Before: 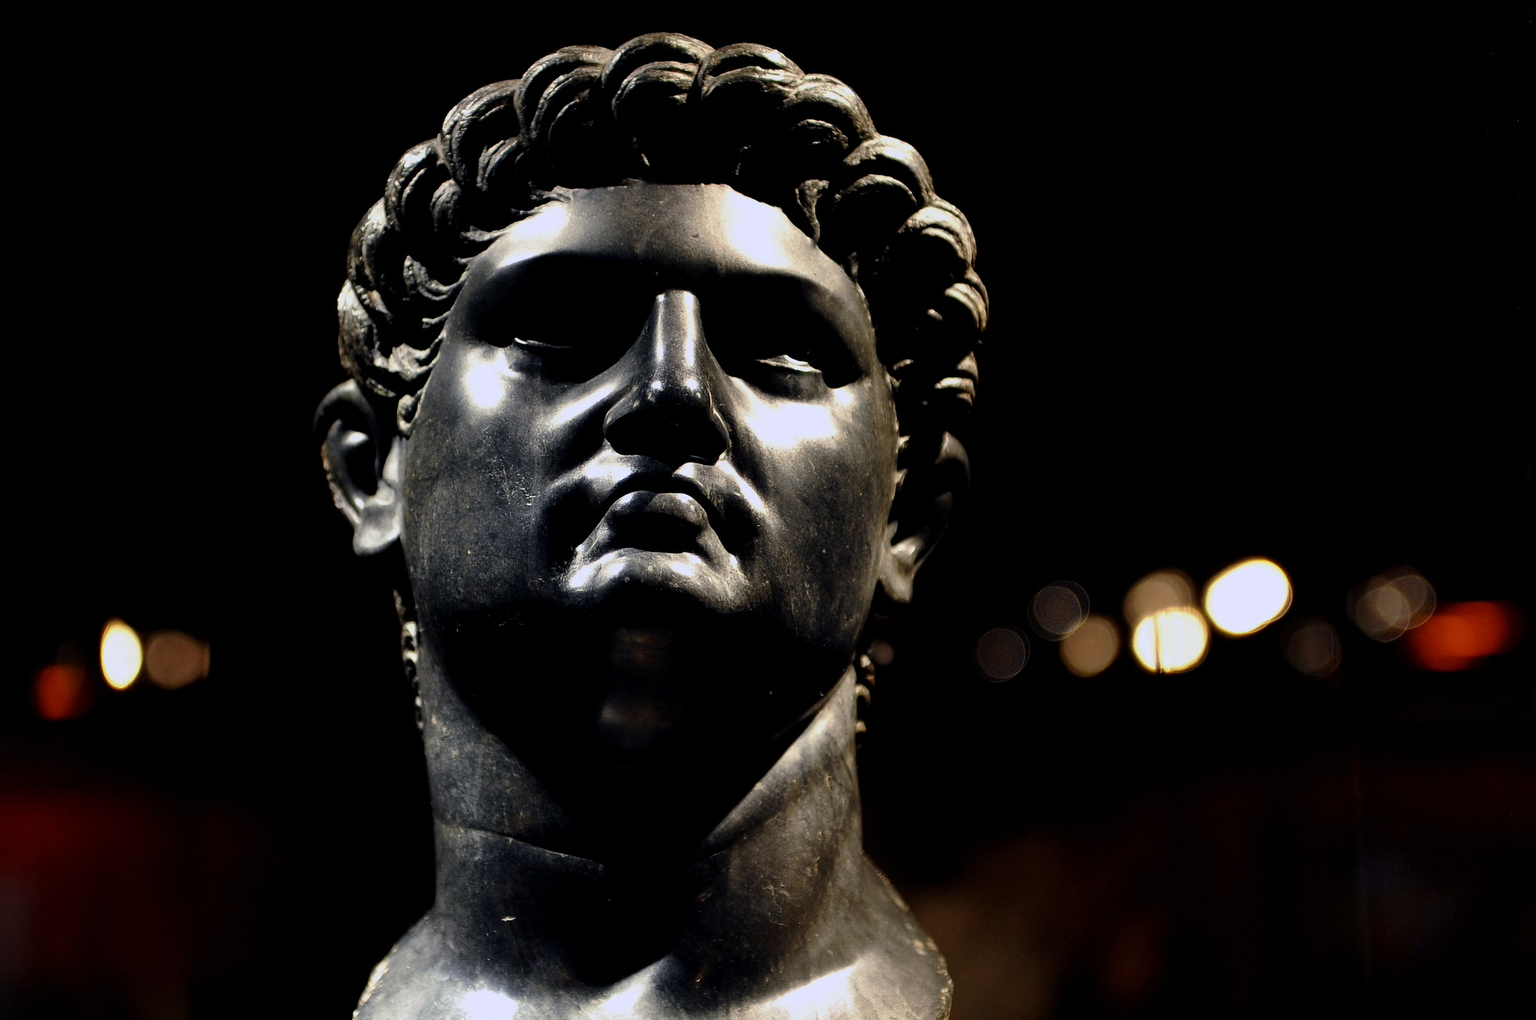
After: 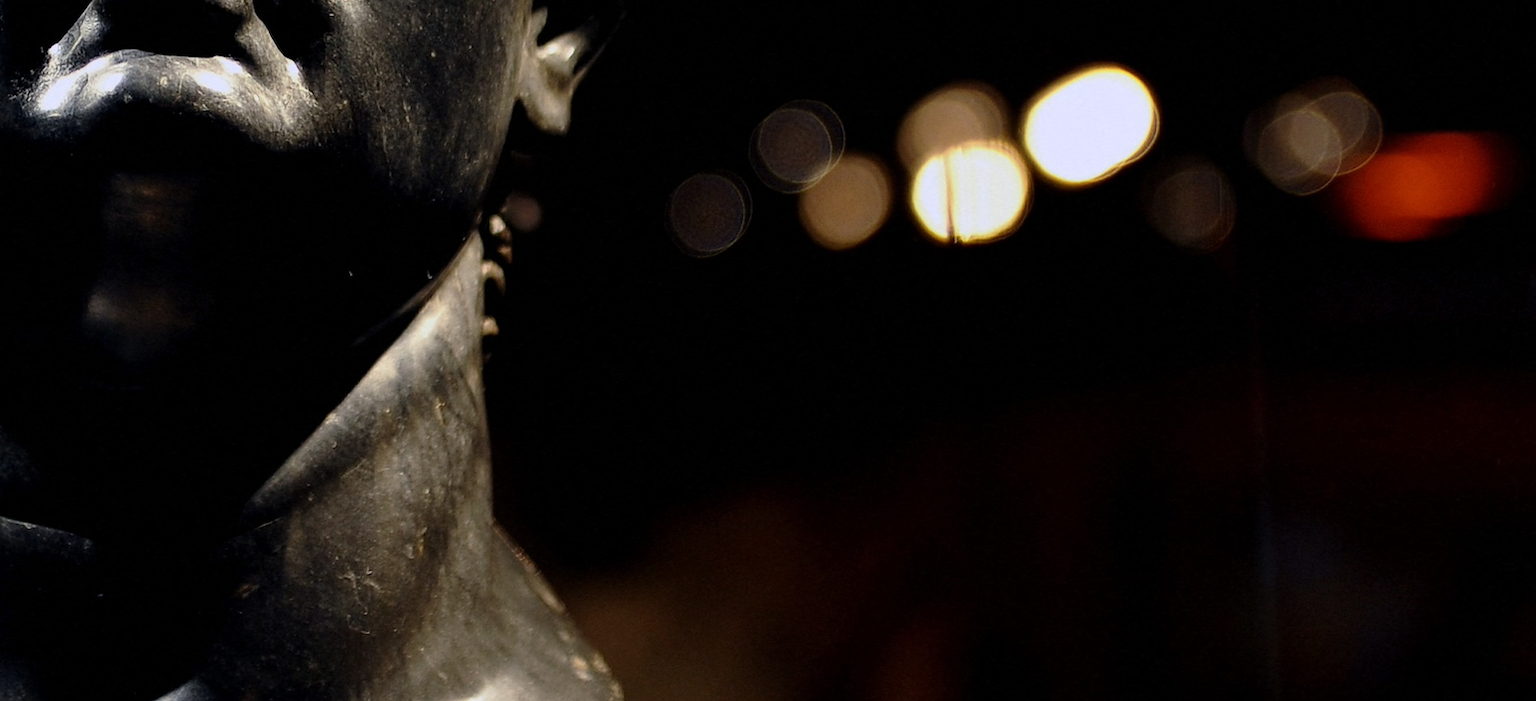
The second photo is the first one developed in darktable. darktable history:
crop and rotate: left 35.473%, top 50.603%, bottom 4.968%
